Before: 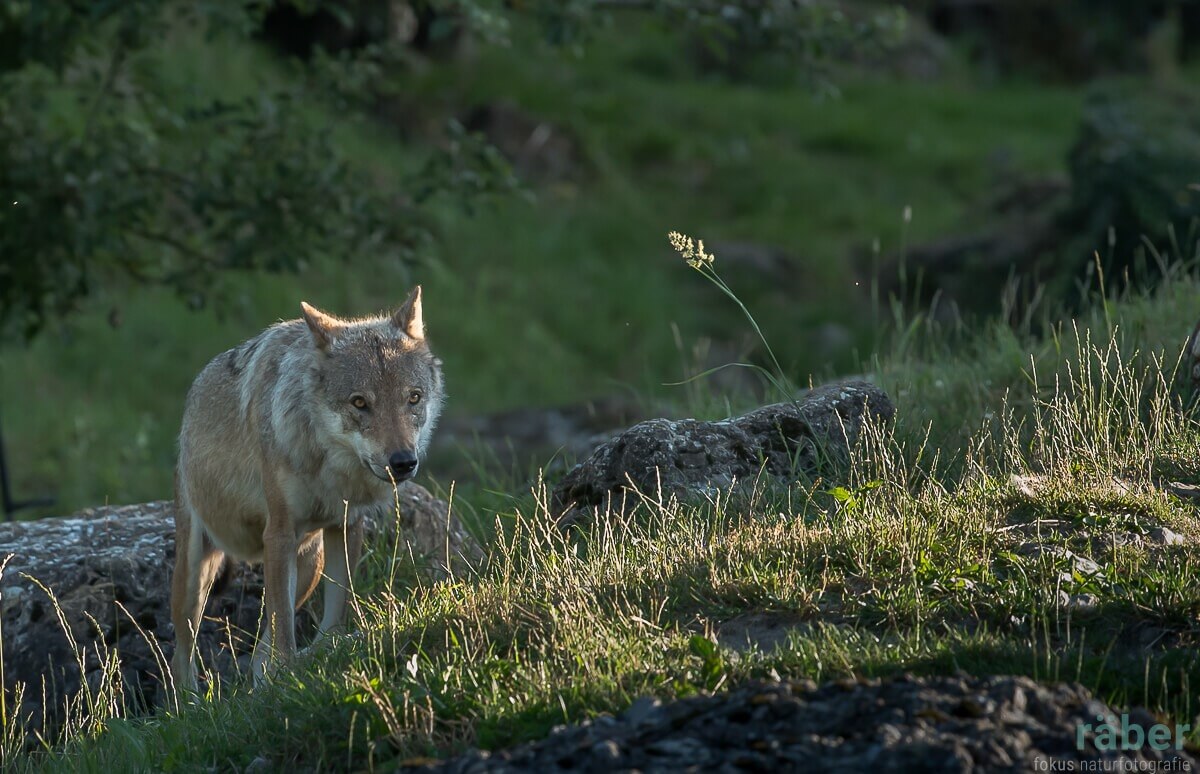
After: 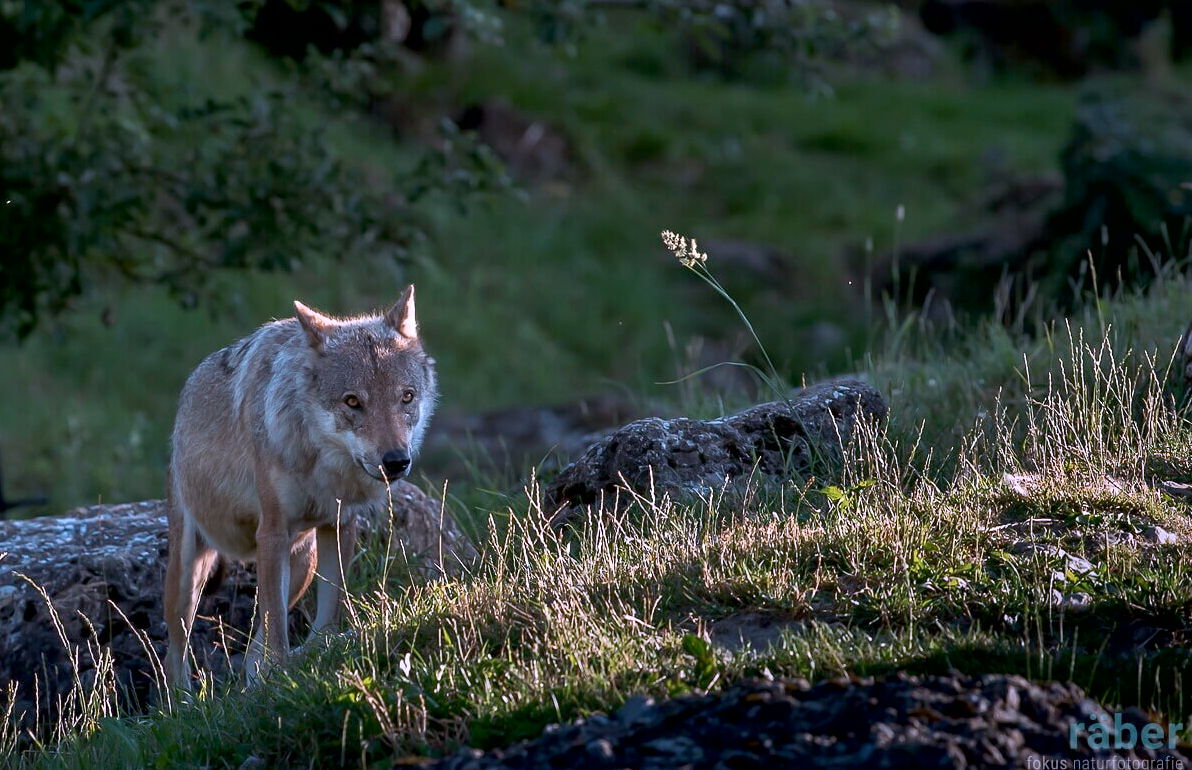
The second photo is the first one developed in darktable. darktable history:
white balance: red 1.188, blue 1.11
exposure: black level correction 0.009, exposure 0.014 EV, compensate highlight preservation false
contrast brightness saturation: contrast 0.07
crop and rotate: left 0.614%, top 0.179%, bottom 0.309%
color correction: highlights a* -9.73, highlights b* -21.22
